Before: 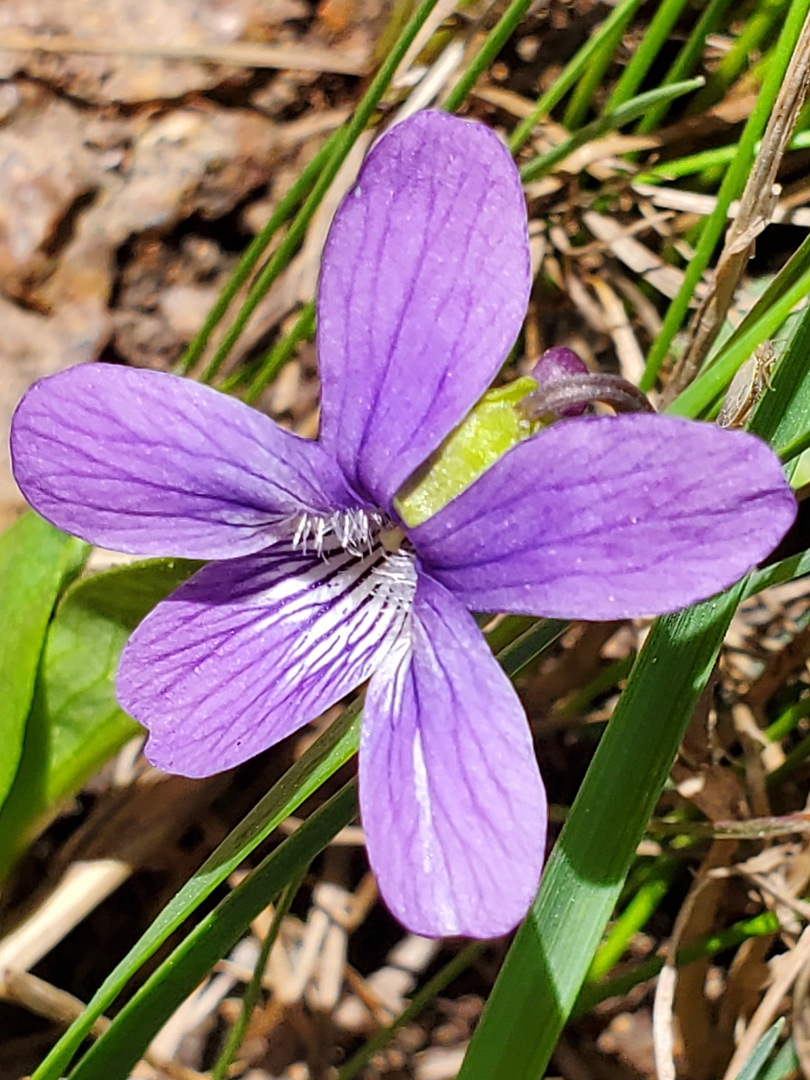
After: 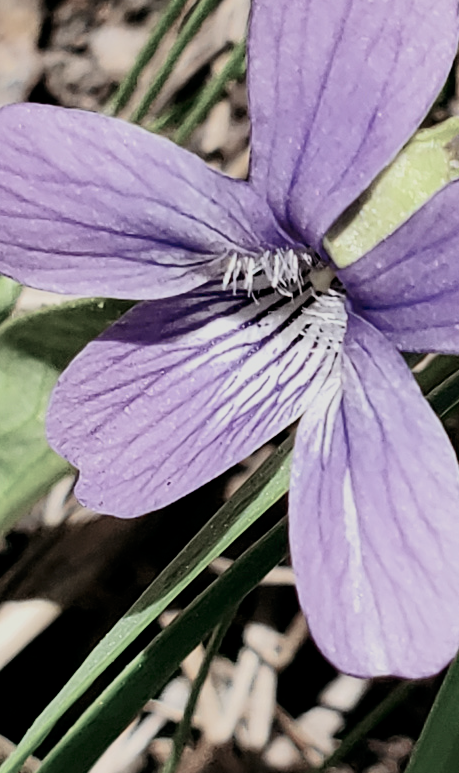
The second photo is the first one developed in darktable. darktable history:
filmic rgb: black relative exposure -7.21 EV, white relative exposure 5.34 EV, hardness 3.02, add noise in highlights 0.001, color science v3 (2019), use custom middle-gray values true, contrast in highlights soft
crop: left 8.729%, top 24.126%, right 34.552%, bottom 4.28%
color balance rgb: power › hue 310.63°, global offset › luminance -0.336%, global offset › chroma 0.117%, global offset › hue 168.01°, perceptual saturation grading › global saturation -29.211%, perceptual saturation grading › highlights -20.475%, perceptual saturation grading › mid-tones -23.295%, perceptual saturation grading › shadows -24.846%
contrast brightness saturation: contrast 0.223
contrast equalizer: octaves 7, y [[0.5, 0.496, 0.435, 0.435, 0.496, 0.5], [0.5 ×6], [0.5 ×6], [0 ×6], [0 ×6]], mix 0.183
